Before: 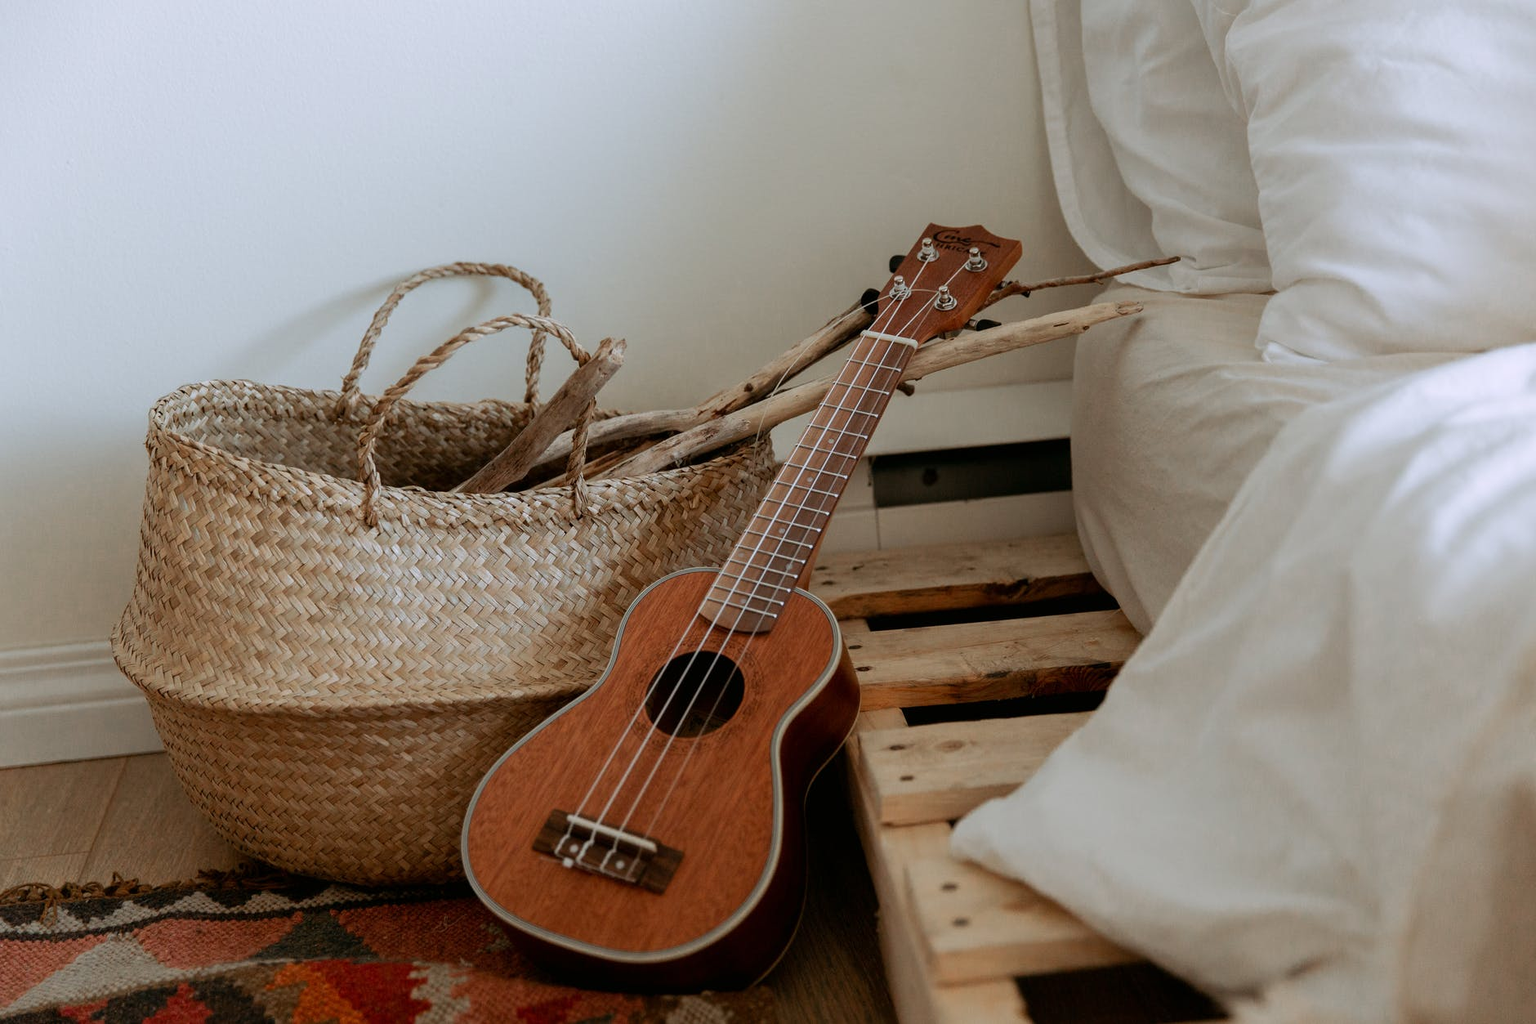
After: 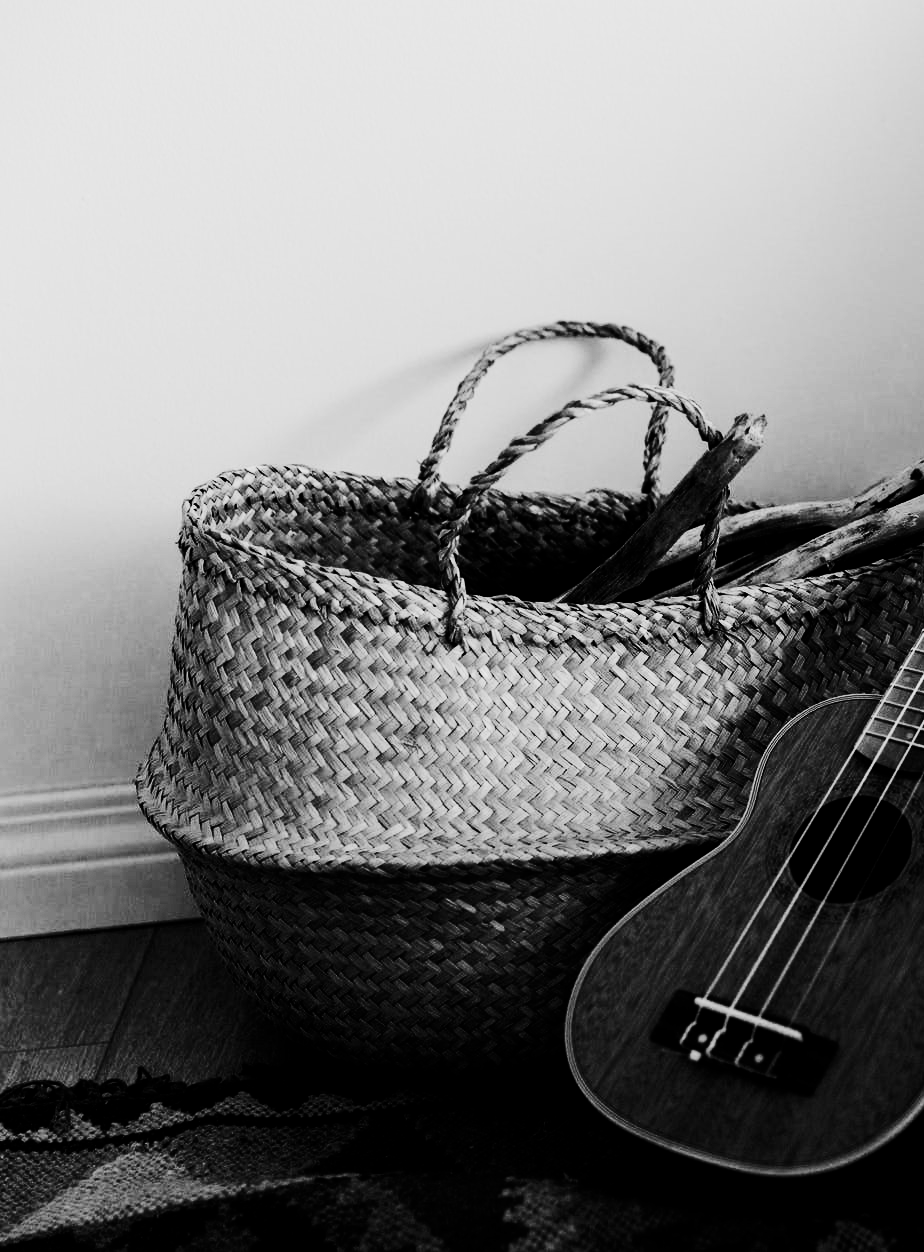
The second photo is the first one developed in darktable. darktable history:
crop and rotate: left 0%, top 0%, right 50.845%
tone equalizer: -8 EV -0.75 EV, -7 EV -0.7 EV, -6 EV -0.6 EV, -5 EV -0.4 EV, -3 EV 0.4 EV, -2 EV 0.6 EV, -1 EV 0.7 EV, +0 EV 0.75 EV, edges refinement/feathering 500, mask exposure compensation -1.57 EV, preserve details no
contrast brightness saturation: contrast 0.24, brightness -0.24, saturation 0.14
monochrome: a 32, b 64, size 2.3
sigmoid: contrast 1.7, skew -0.1, preserve hue 0%, red attenuation 0.1, red rotation 0.035, green attenuation 0.1, green rotation -0.017, blue attenuation 0.15, blue rotation -0.052, base primaries Rec2020
